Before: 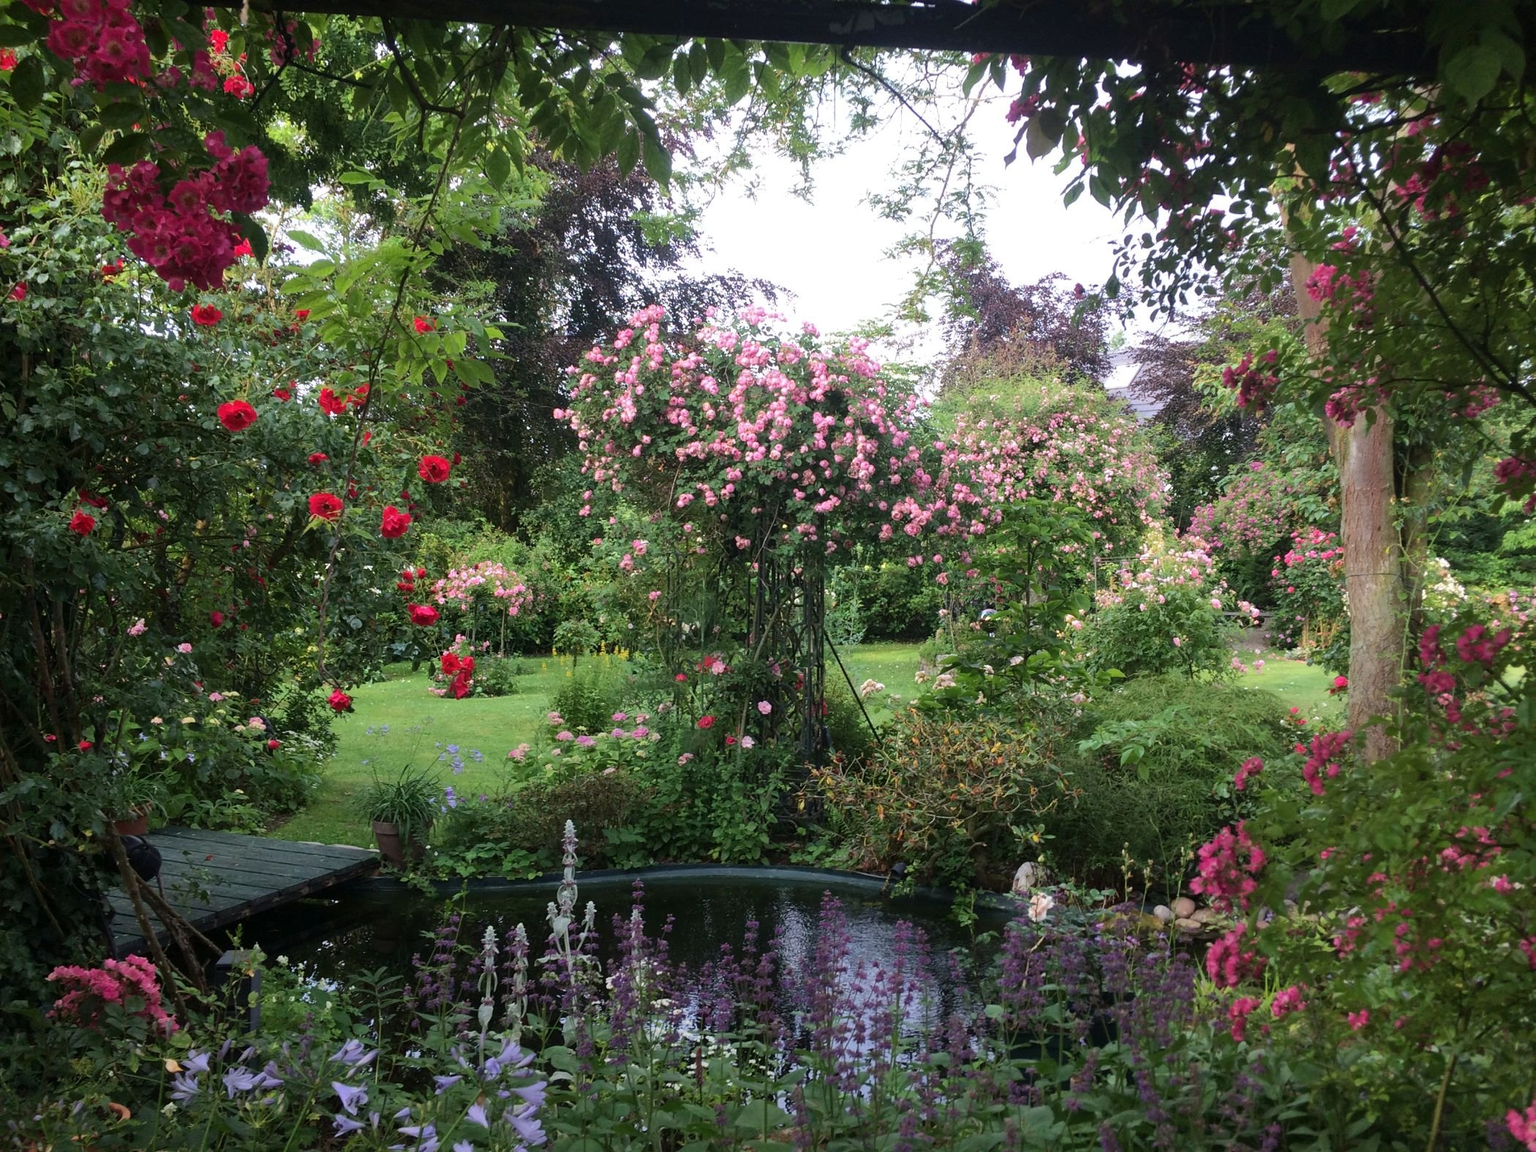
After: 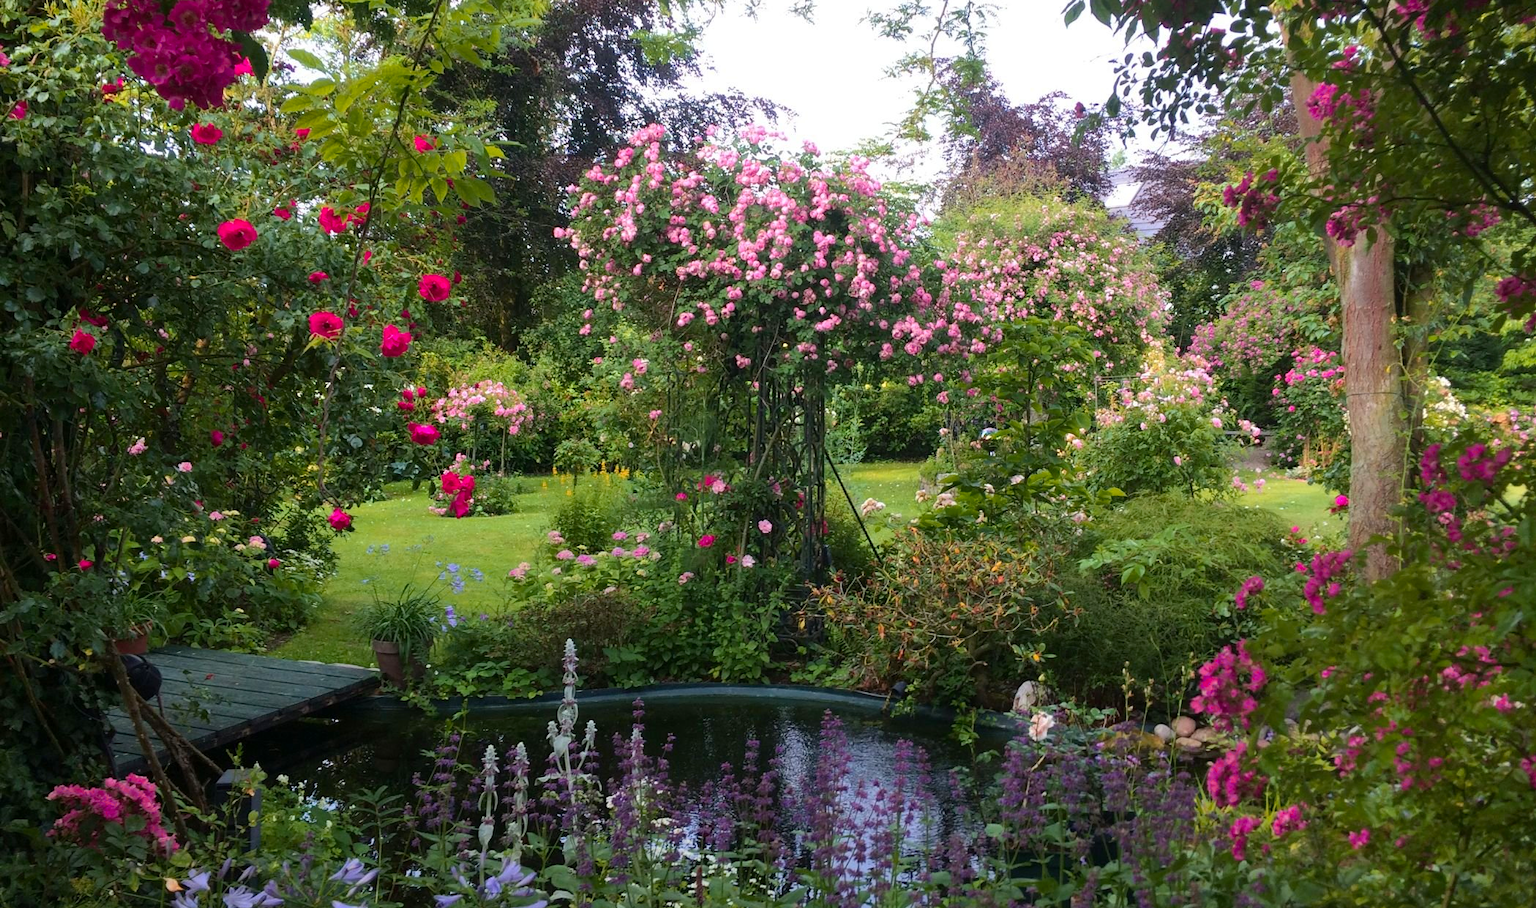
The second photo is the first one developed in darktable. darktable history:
crop and rotate: top 15.753%, bottom 5.421%
color zones: curves: ch1 [(0.24, 0.634) (0.75, 0.5)]; ch2 [(0.253, 0.437) (0.745, 0.491)]
